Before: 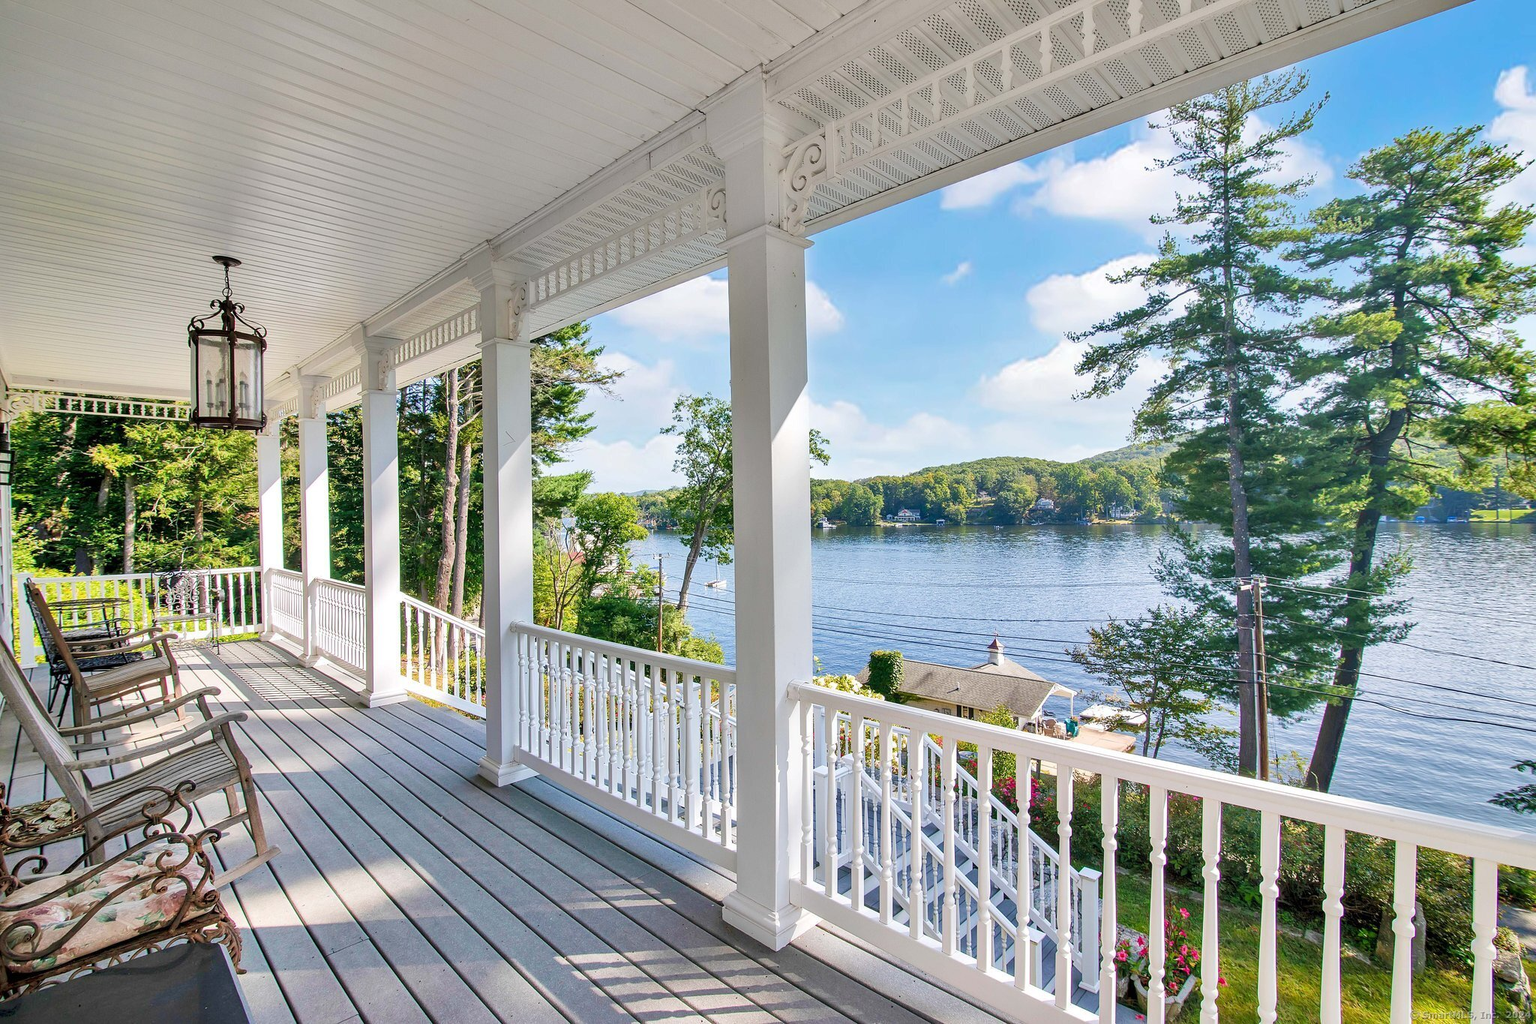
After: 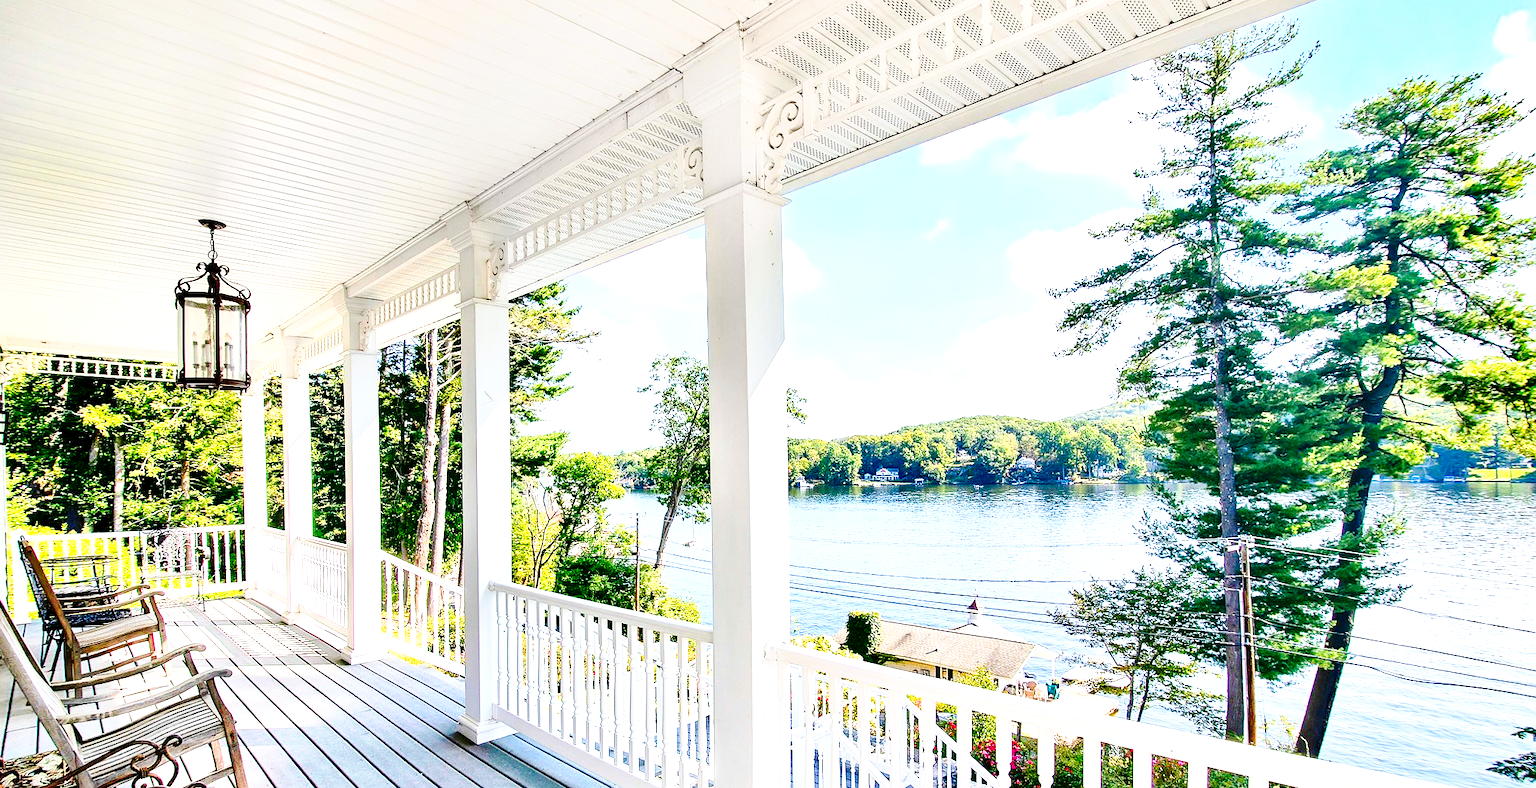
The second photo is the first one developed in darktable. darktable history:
sharpen: radius 1, threshold 1
exposure: black level correction 0.001, exposure 1 EV, compensate highlight preservation false
contrast brightness saturation: contrast 0.19, brightness -0.11, saturation 0.21
rotate and perspective: lens shift (horizontal) -0.055, automatic cropping off
tone curve: curves: ch0 [(0, 0) (0.003, 0) (0.011, 0.001) (0.025, 0.003) (0.044, 0.005) (0.069, 0.011) (0.1, 0.021) (0.136, 0.035) (0.177, 0.079) (0.224, 0.134) (0.277, 0.219) (0.335, 0.315) (0.399, 0.42) (0.468, 0.529) (0.543, 0.636) (0.623, 0.727) (0.709, 0.805) (0.801, 0.88) (0.898, 0.957) (1, 1)], preserve colors none
color zones: curves: ch1 [(0, 0.513) (0.143, 0.524) (0.286, 0.511) (0.429, 0.506) (0.571, 0.503) (0.714, 0.503) (0.857, 0.508) (1, 0.513)]
crop: left 0.387%, top 5.469%, bottom 19.809%
color balance rgb: on, module defaults
